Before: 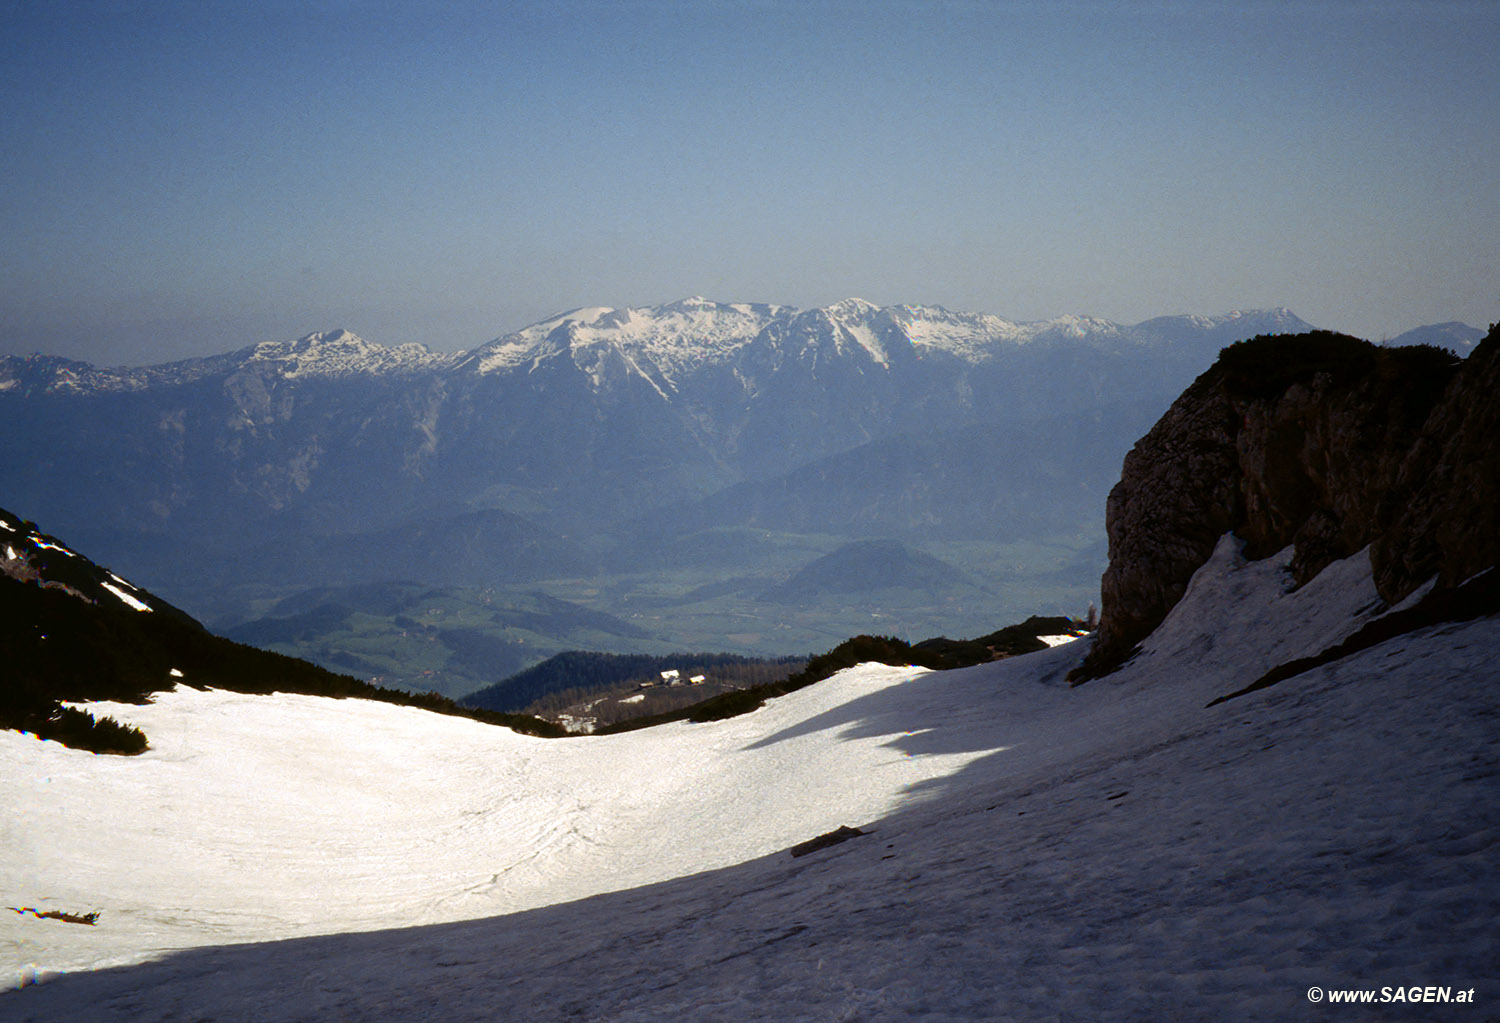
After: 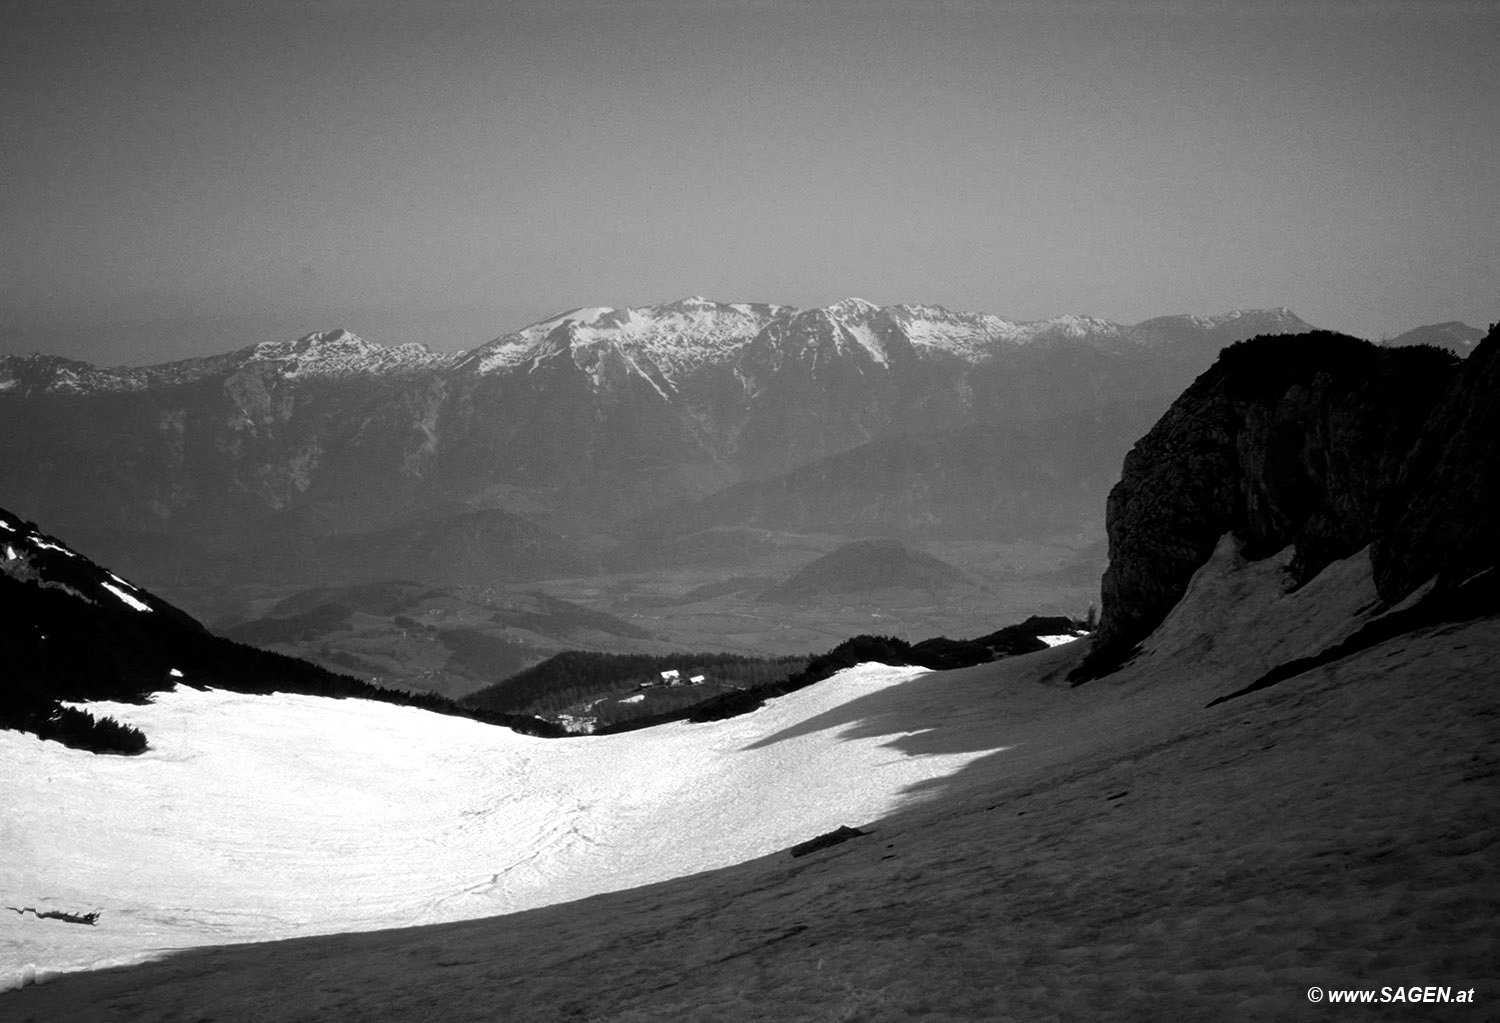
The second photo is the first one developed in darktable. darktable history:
color balance: contrast 8.5%, output saturation 105%
local contrast: highlights 100%, shadows 100%, detail 120%, midtone range 0.2
monochrome: a 73.58, b 64.21
